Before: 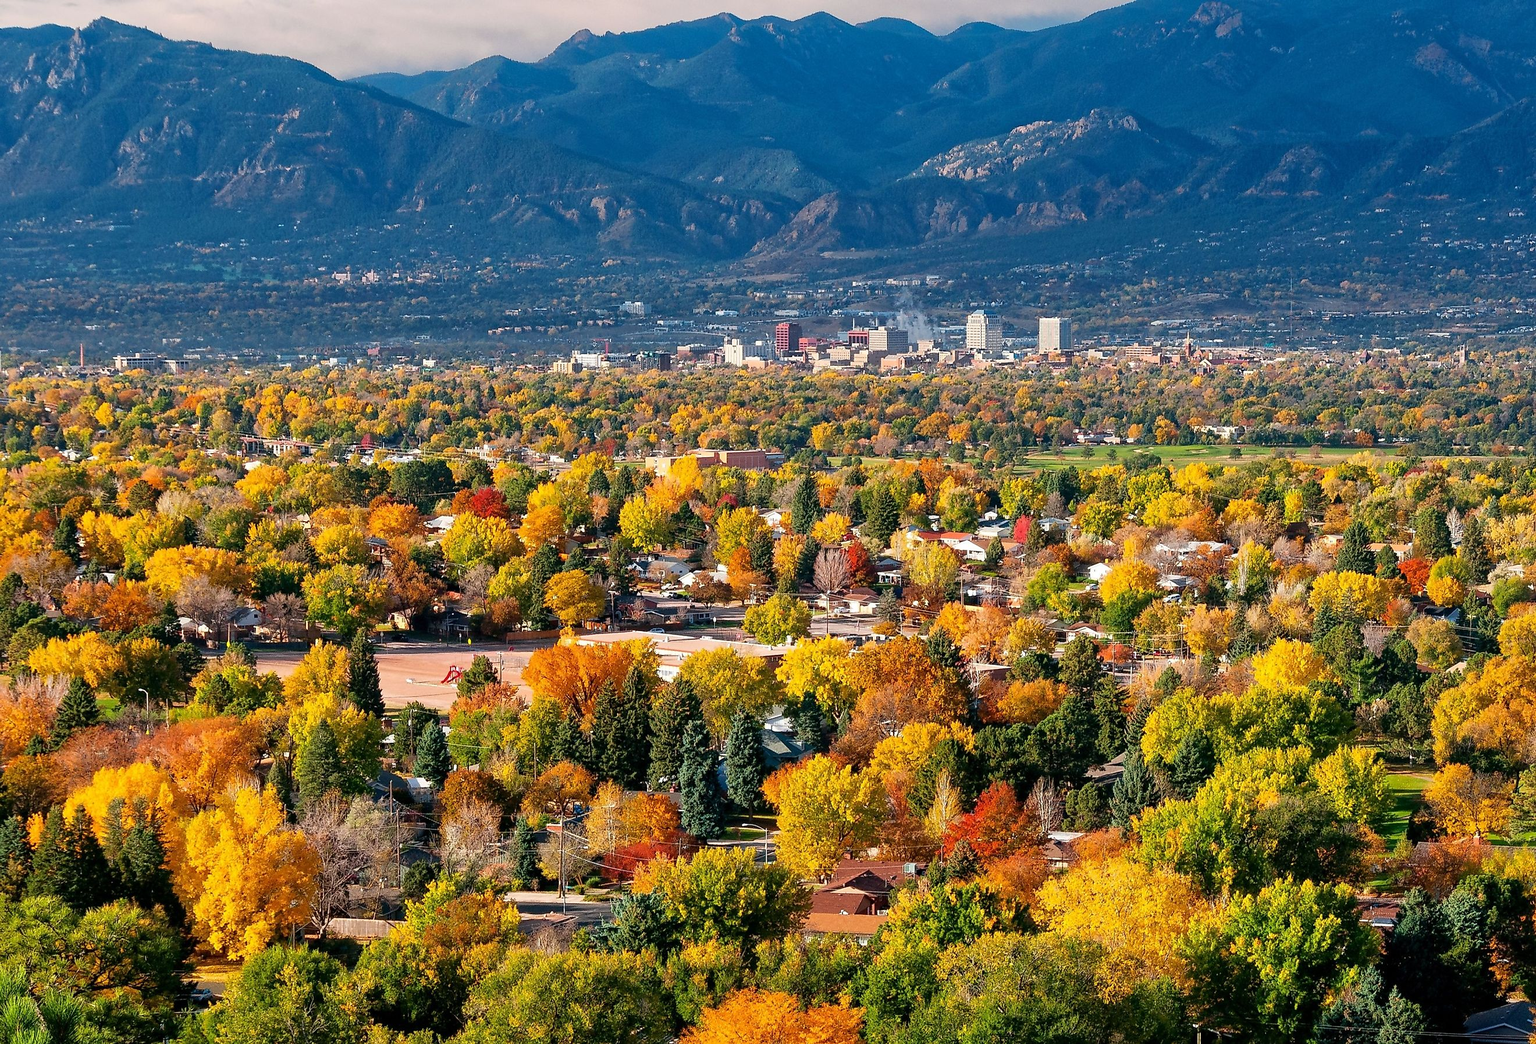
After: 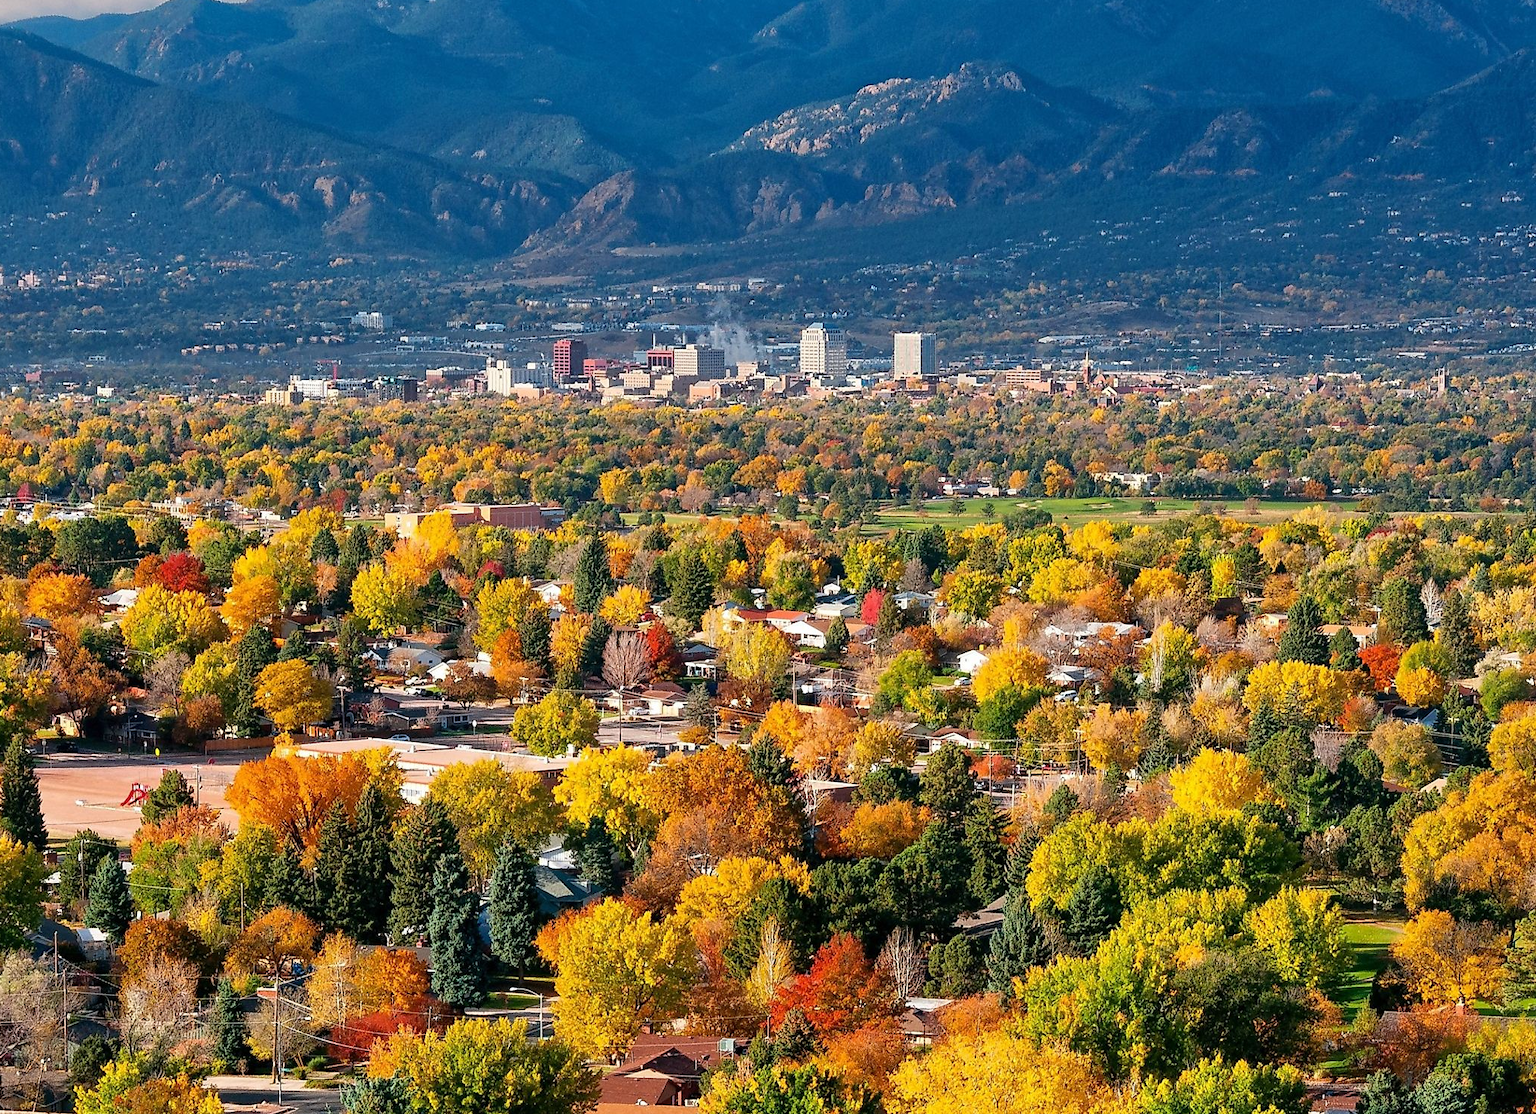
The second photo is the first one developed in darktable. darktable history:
crop: left 22.679%, top 5.847%, bottom 11.607%
